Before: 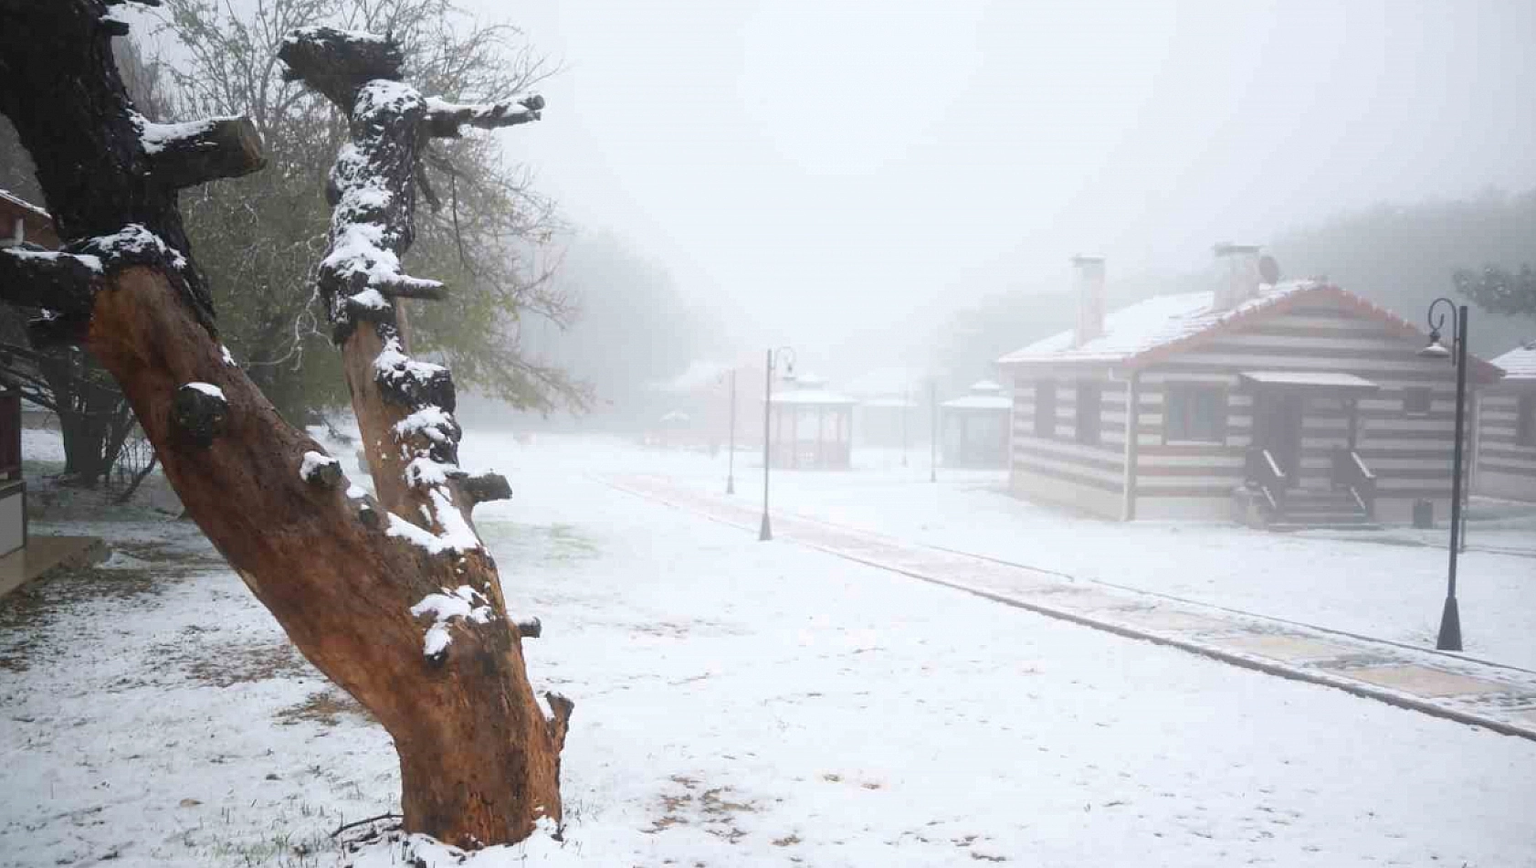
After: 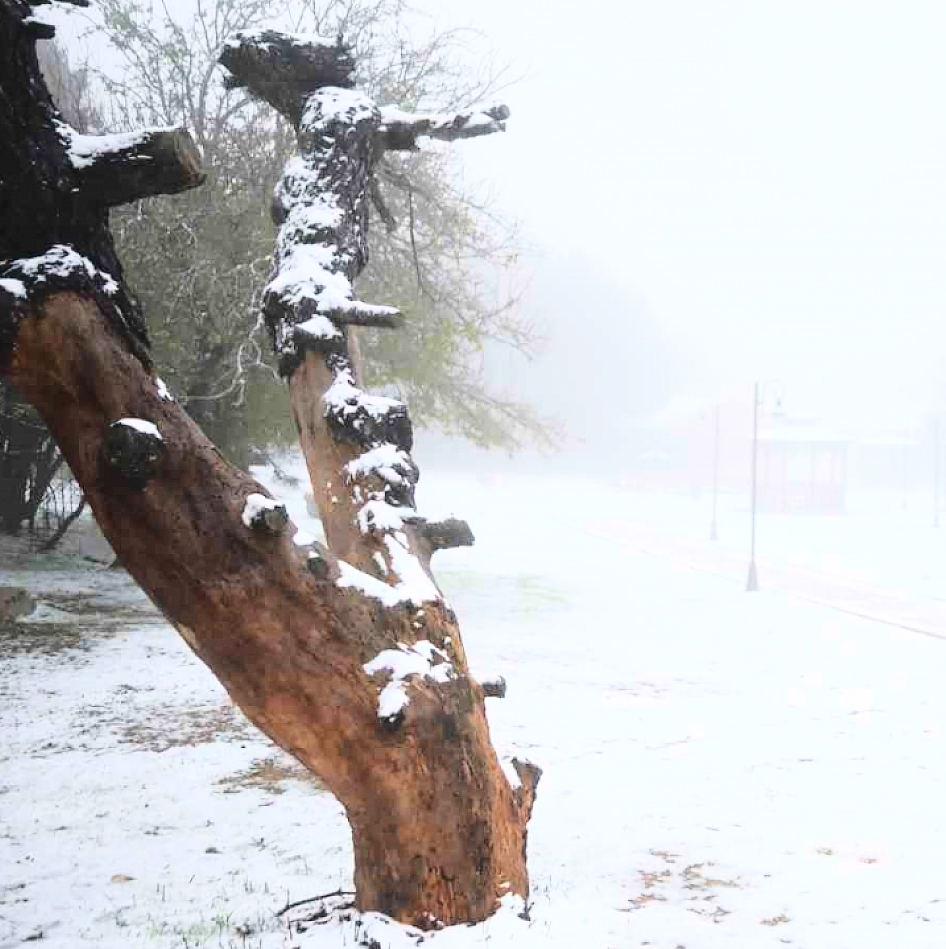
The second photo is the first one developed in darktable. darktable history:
crop: left 5.114%, right 38.589%
base curve: curves: ch0 [(0, 0) (0.028, 0.03) (0.121, 0.232) (0.46, 0.748) (0.859, 0.968) (1, 1)]
